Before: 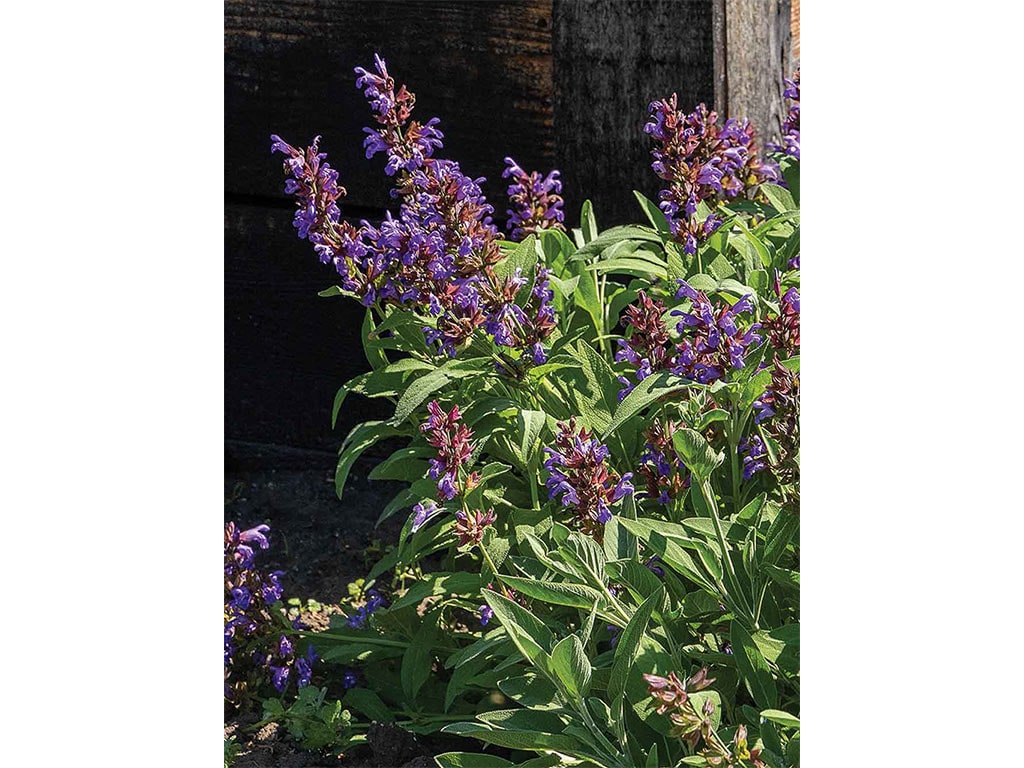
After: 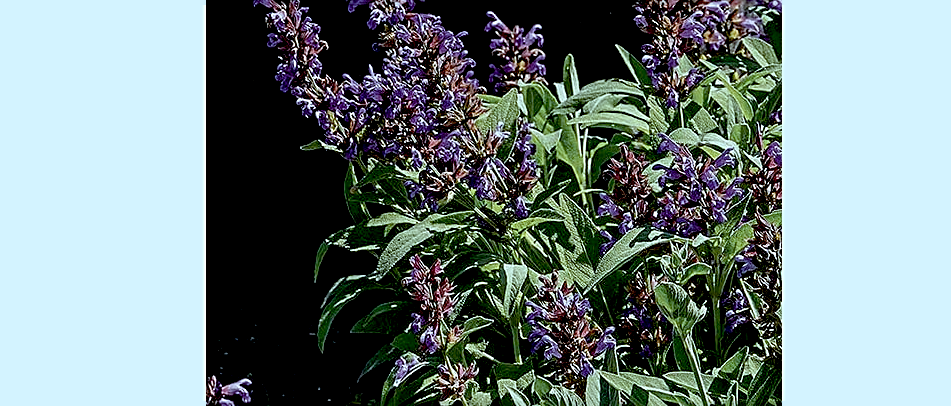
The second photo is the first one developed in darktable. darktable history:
sharpen: on, module defaults
color correction: highlights a* -12.39, highlights b* -17.72, saturation 0.696
exposure: black level correction 0.044, exposure -0.229 EV, compensate exposure bias true, compensate highlight preservation false
crop: left 1.796%, top 19.136%, right 5.263%, bottom 27.957%
